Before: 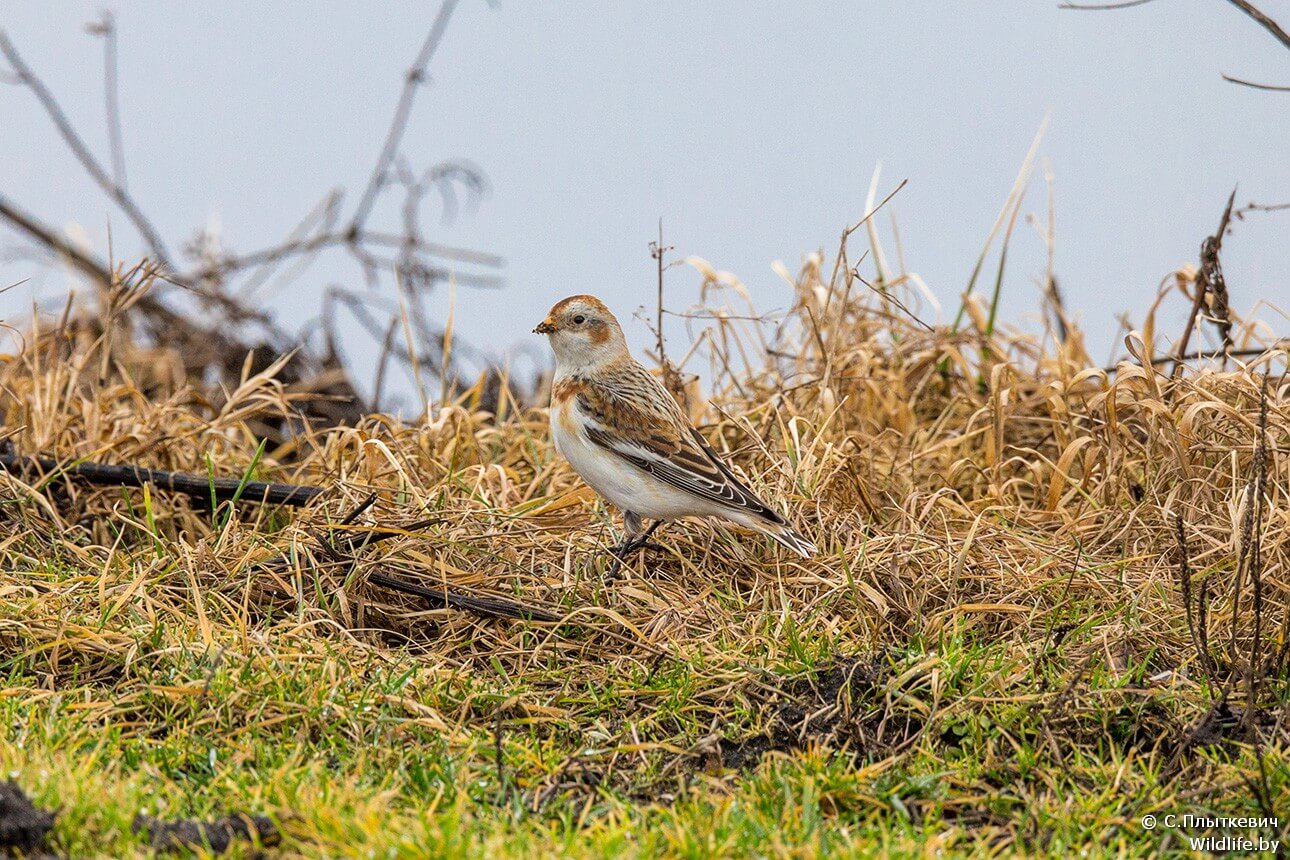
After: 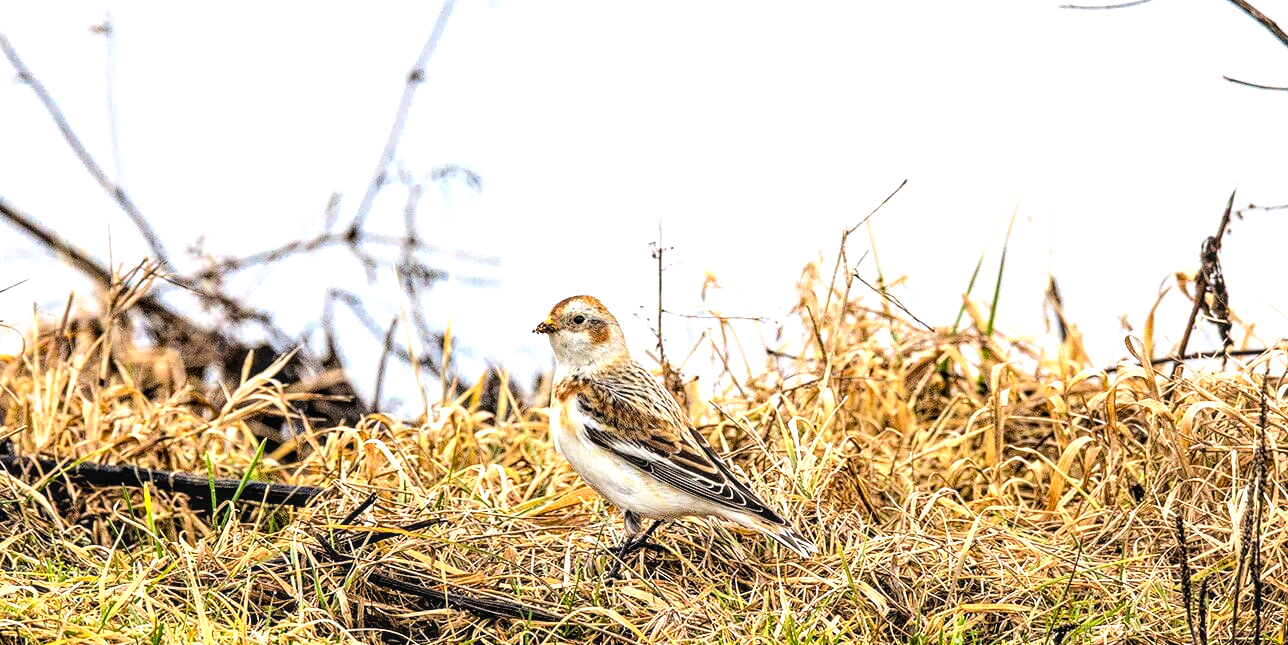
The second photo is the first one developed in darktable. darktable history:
levels: levels [0, 0.374, 0.749]
crop: bottom 24.967%
filmic rgb: black relative exposure -5 EV, hardness 2.88, contrast 1.3
local contrast: on, module defaults
haze removal: compatibility mode true, adaptive false
